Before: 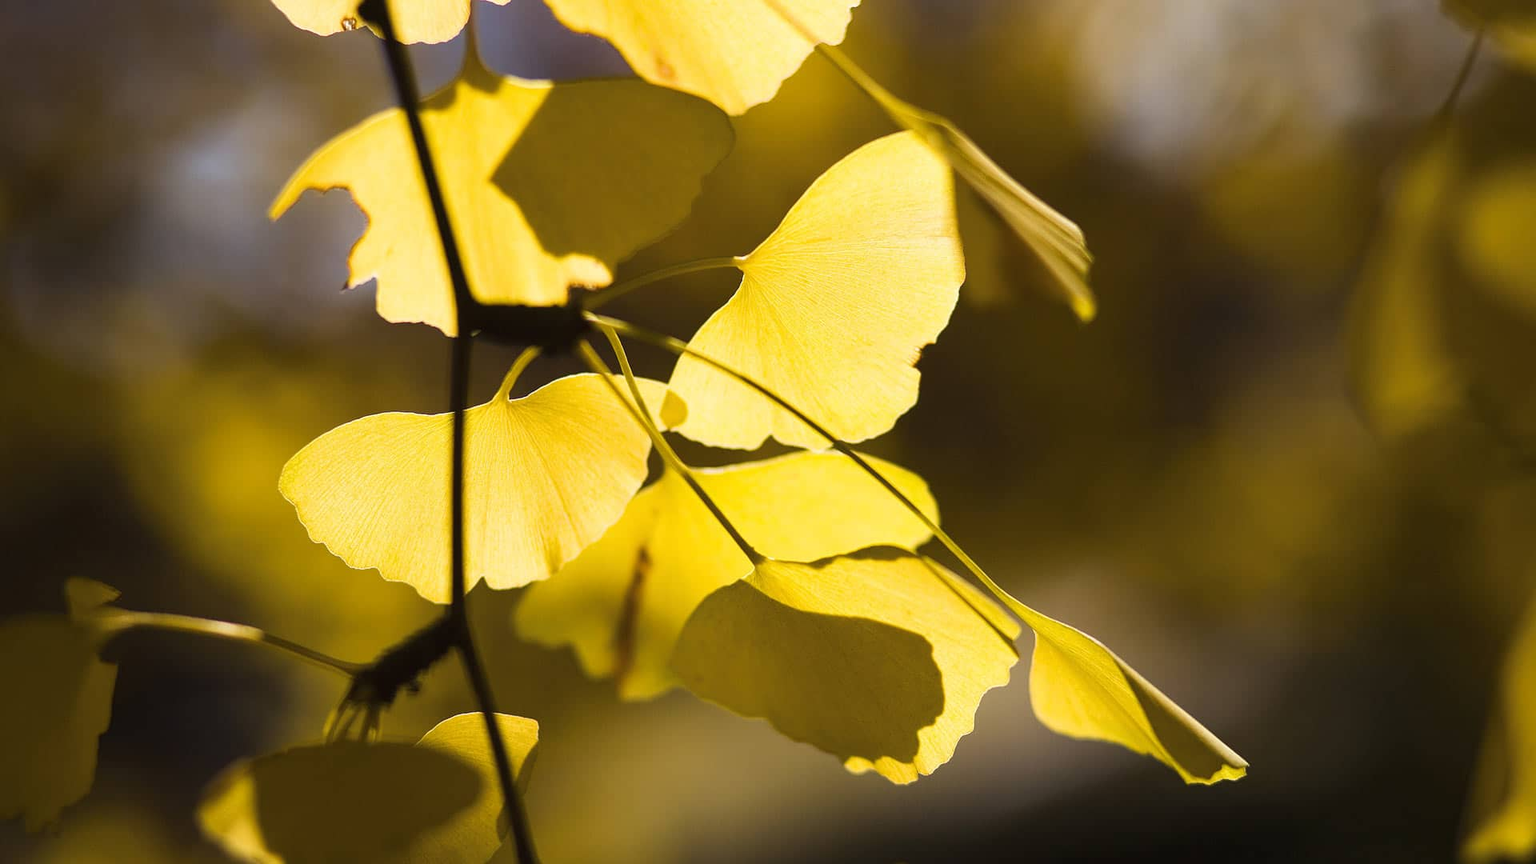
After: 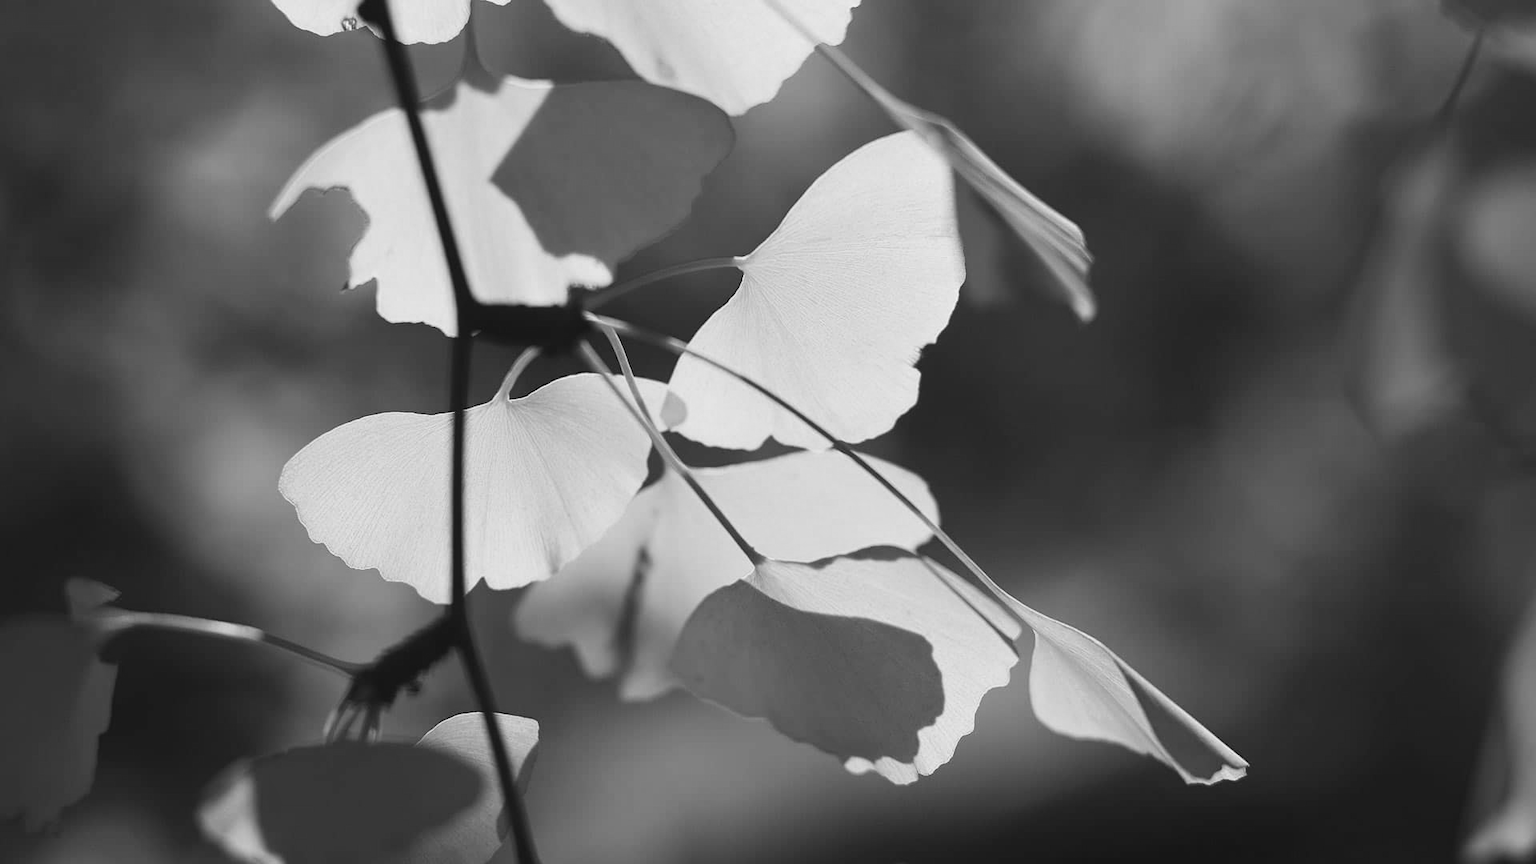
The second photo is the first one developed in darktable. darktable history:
color balance: lift [1.005, 1.002, 0.998, 0.998], gamma [1, 1.021, 1.02, 0.979], gain [0.923, 1.066, 1.056, 0.934]
monochrome: a -3.63, b -0.465
